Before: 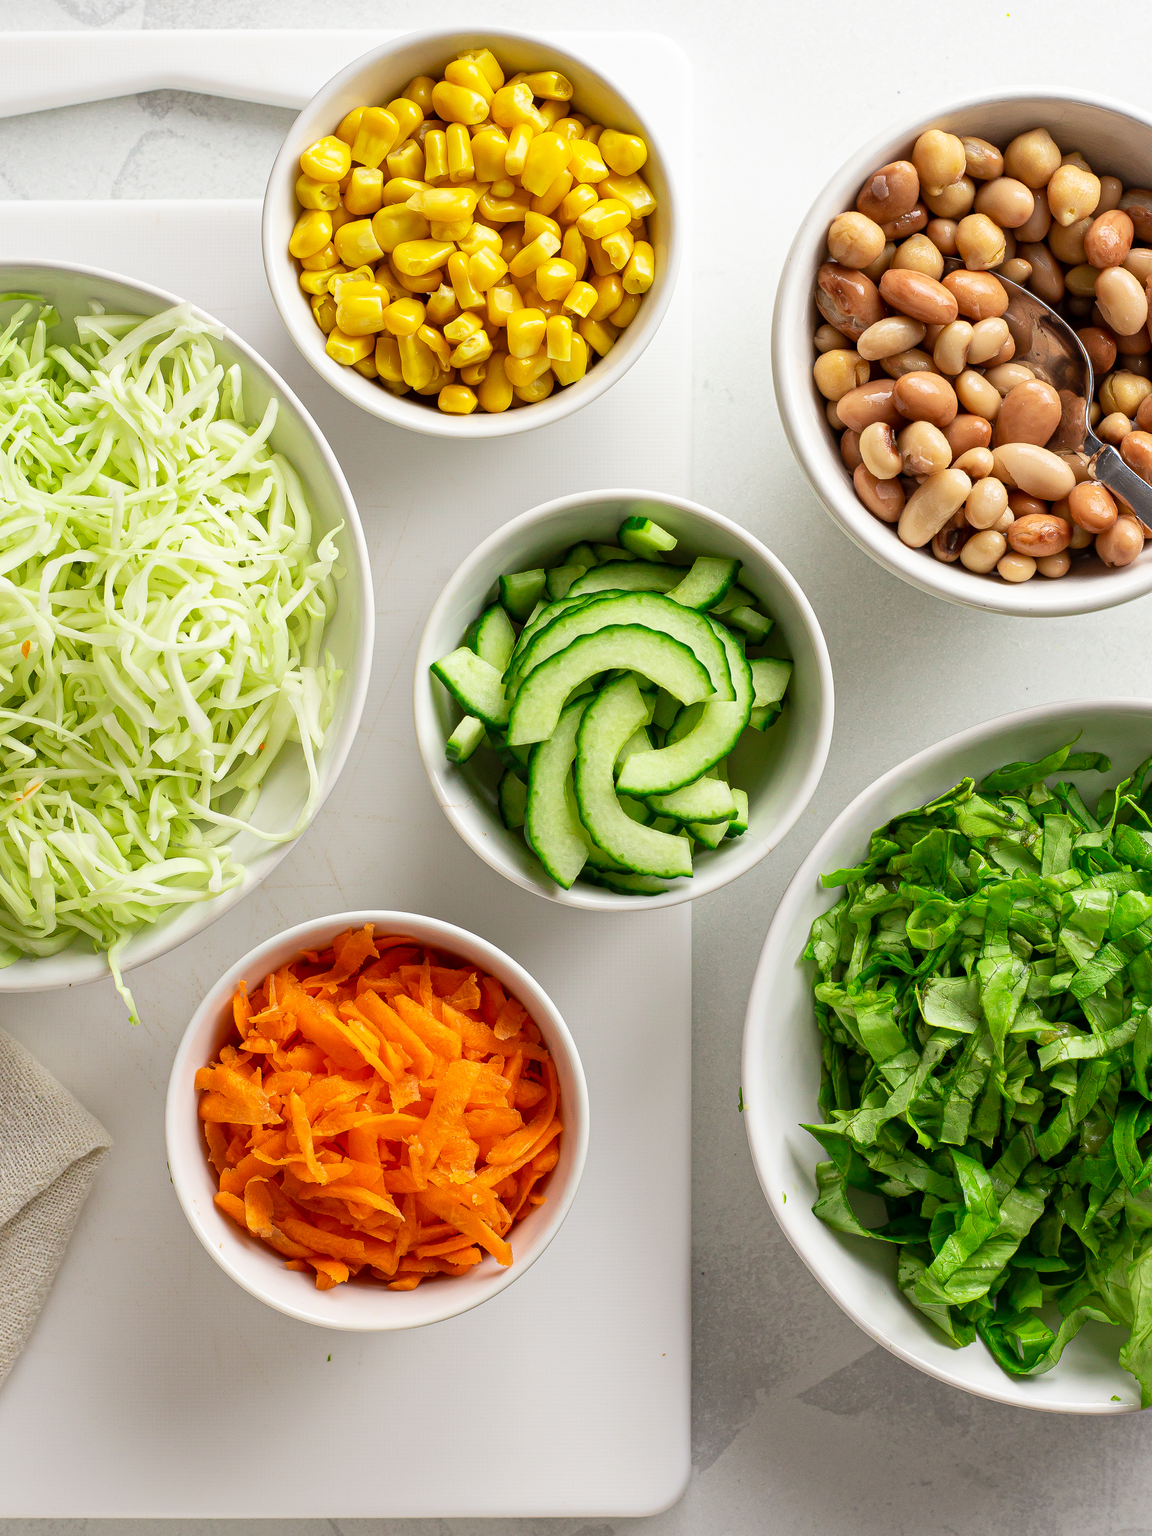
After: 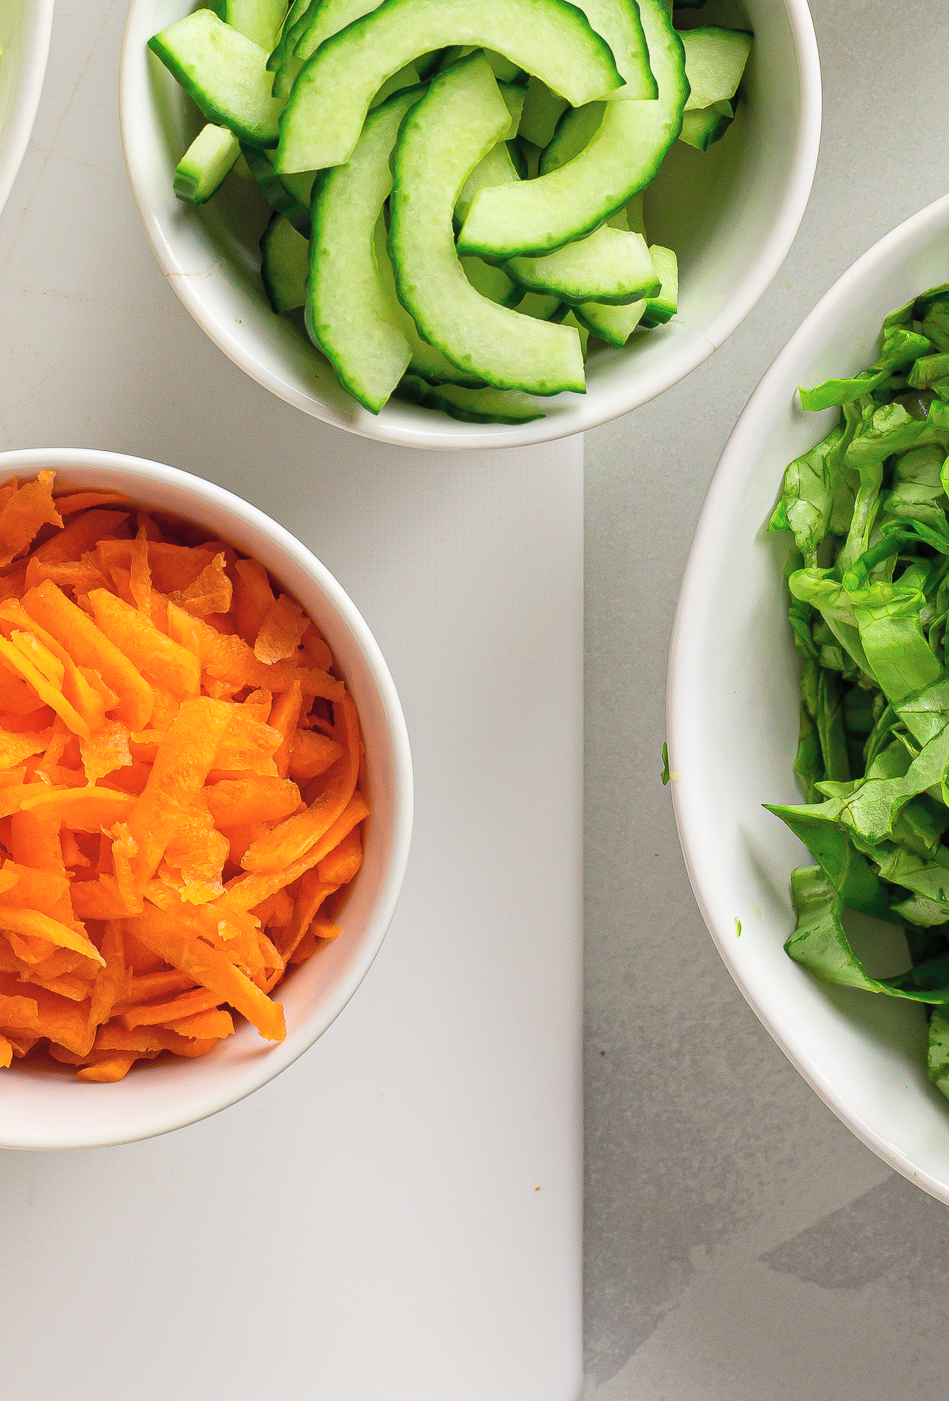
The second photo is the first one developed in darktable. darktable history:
contrast brightness saturation: brightness 0.13
crop: left 29.672%, top 41.786%, right 20.851%, bottom 3.487%
